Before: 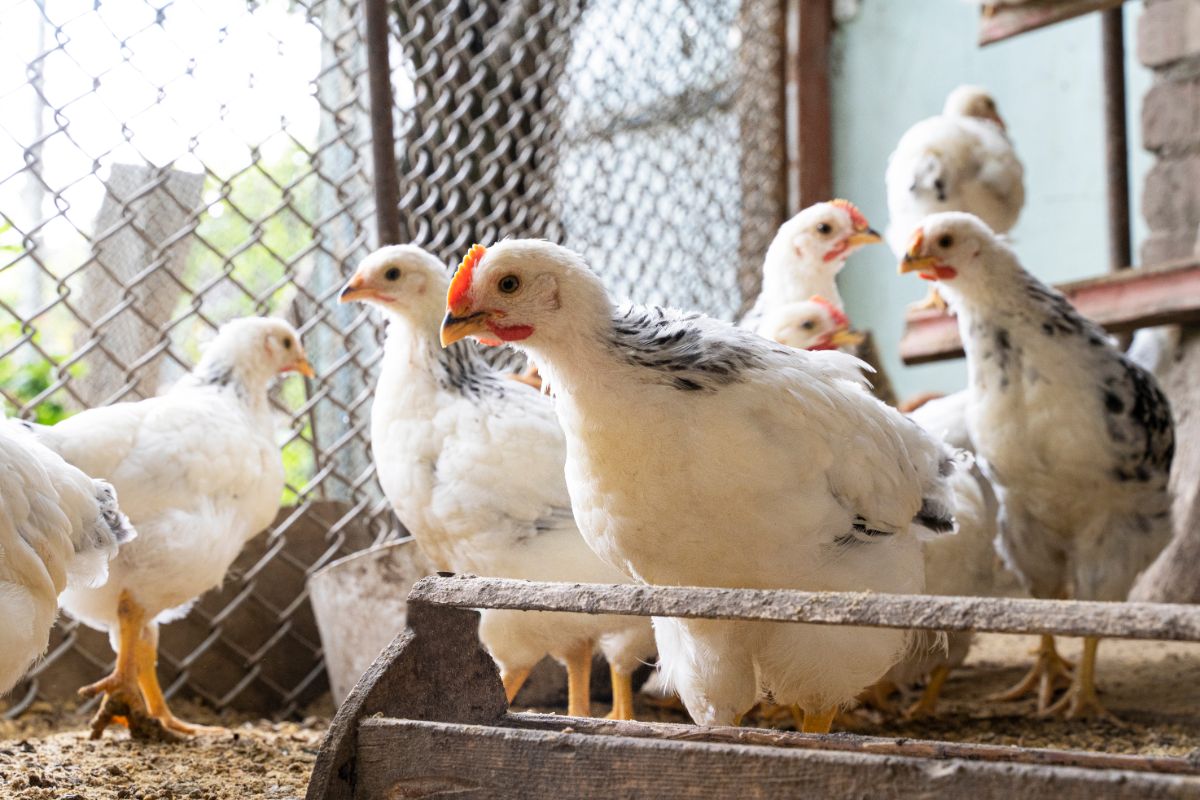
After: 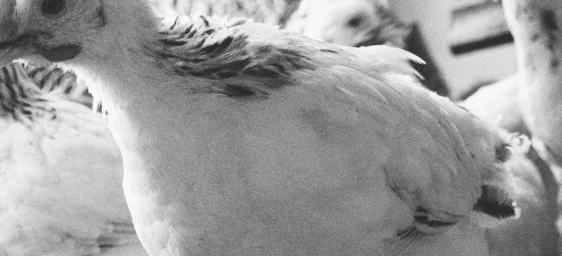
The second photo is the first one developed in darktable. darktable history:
tone curve: curves: ch0 [(0, 0.023) (0.217, 0.19) (0.754, 0.801) (1, 0.977)]; ch1 [(0, 0) (0.392, 0.398) (0.5, 0.5) (0.521, 0.529) (0.56, 0.592) (1, 1)]; ch2 [(0, 0) (0.5, 0.5) (0.579, 0.561) (0.65, 0.657) (1, 1)], color space Lab, independent channels, preserve colors none
rotate and perspective: rotation -4.57°, crop left 0.054, crop right 0.944, crop top 0.087, crop bottom 0.914
crop: left 36.607%, top 34.735%, right 13.146%, bottom 30.611%
monochrome: on, module defaults
white balance: red 0.924, blue 1.095
grain: coarseness 0.09 ISO
rgb curve: curves: ch0 [(0, 0.186) (0.314, 0.284) (0.576, 0.466) (0.805, 0.691) (0.936, 0.886)]; ch1 [(0, 0.186) (0.314, 0.284) (0.581, 0.534) (0.771, 0.746) (0.936, 0.958)]; ch2 [(0, 0.216) (0.275, 0.39) (1, 1)], mode RGB, independent channels, compensate middle gray true, preserve colors none
